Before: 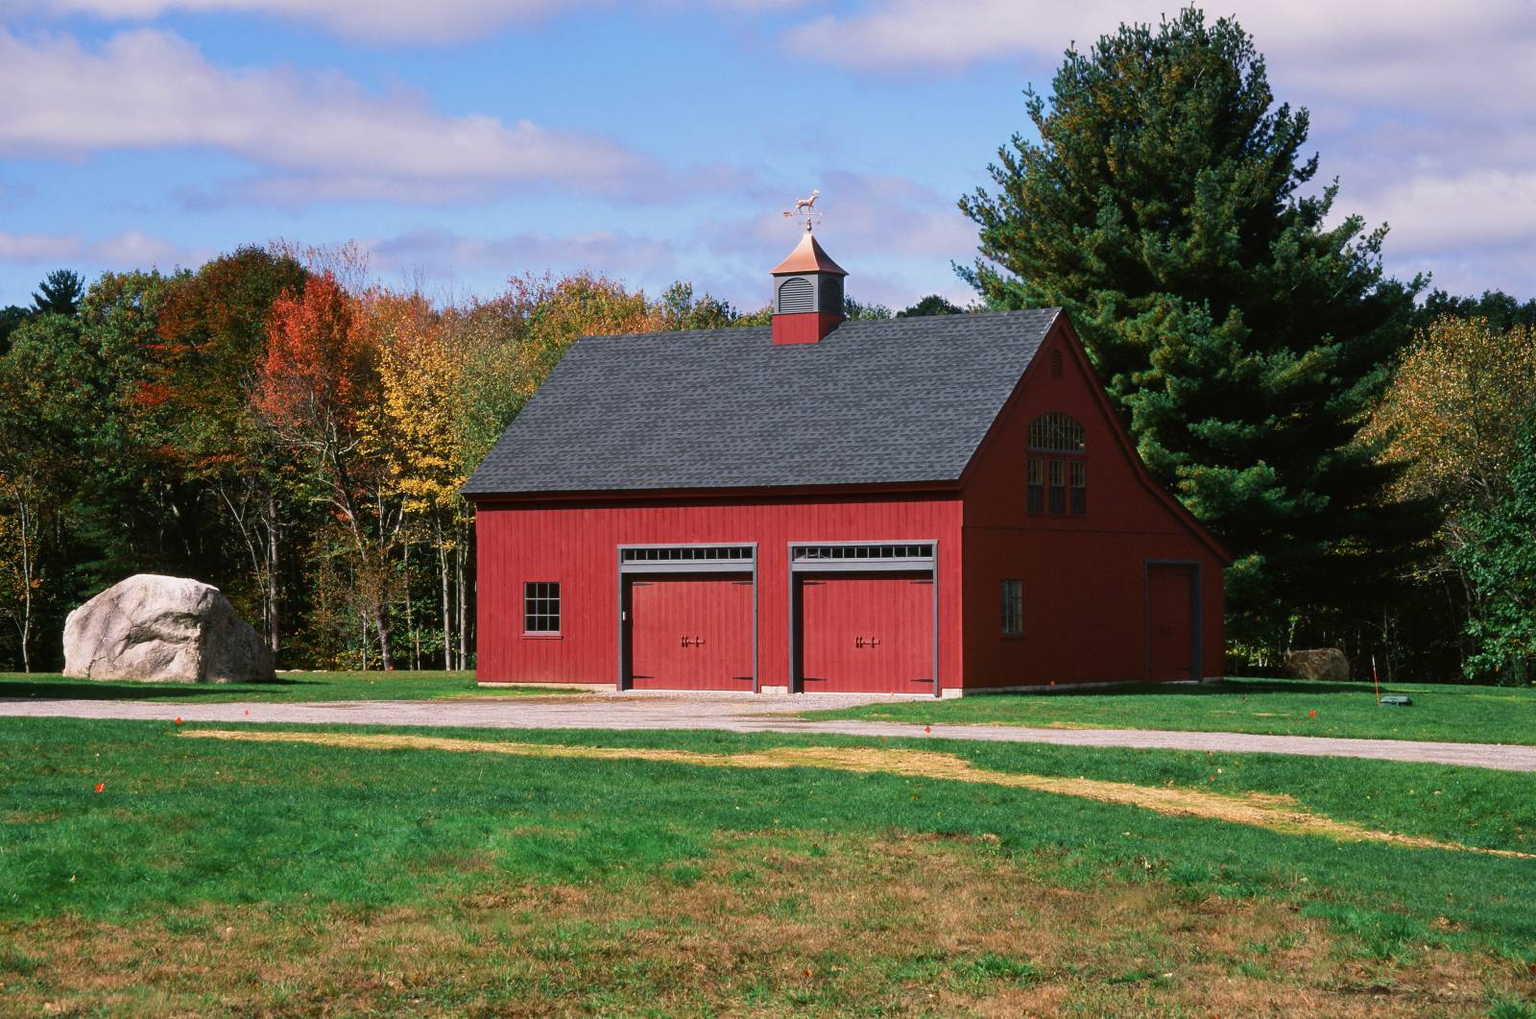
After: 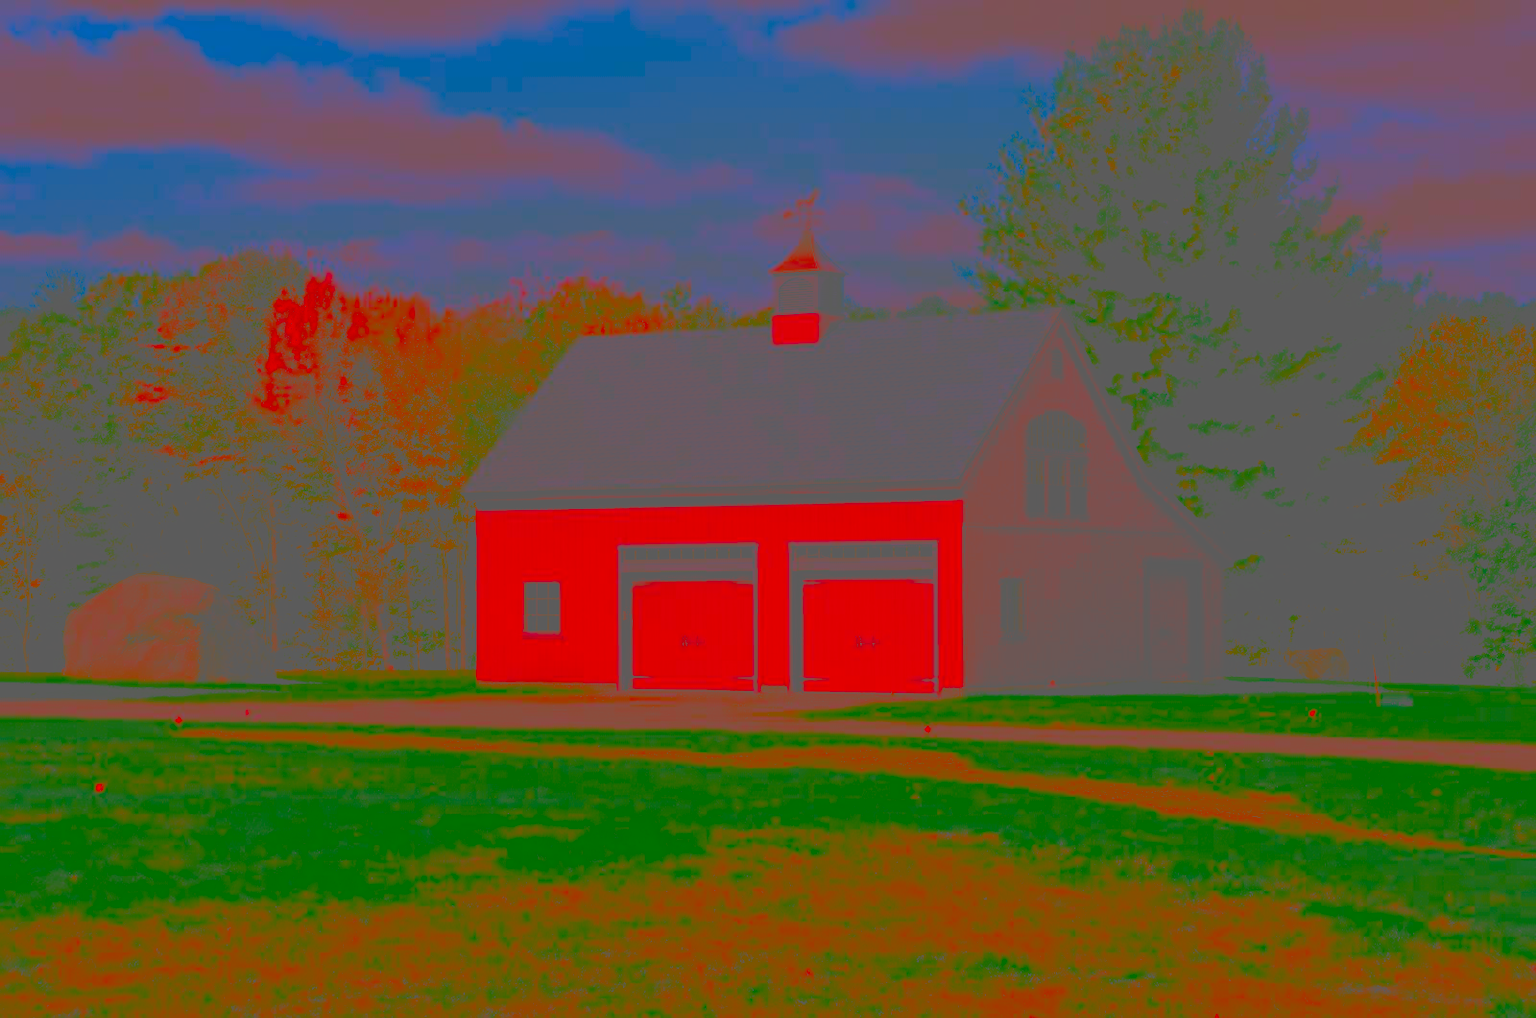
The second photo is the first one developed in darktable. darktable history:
exposure: black level correction -0.008, exposure 0.067 EV, compensate highlight preservation false
white balance: red 1.127, blue 0.943
filmic rgb: black relative exposure -3.92 EV, white relative exposure 3.14 EV, hardness 2.87
contrast brightness saturation: contrast -0.99, brightness -0.17, saturation 0.75
local contrast: detail 130%
sharpen: radius 1, threshold 1
